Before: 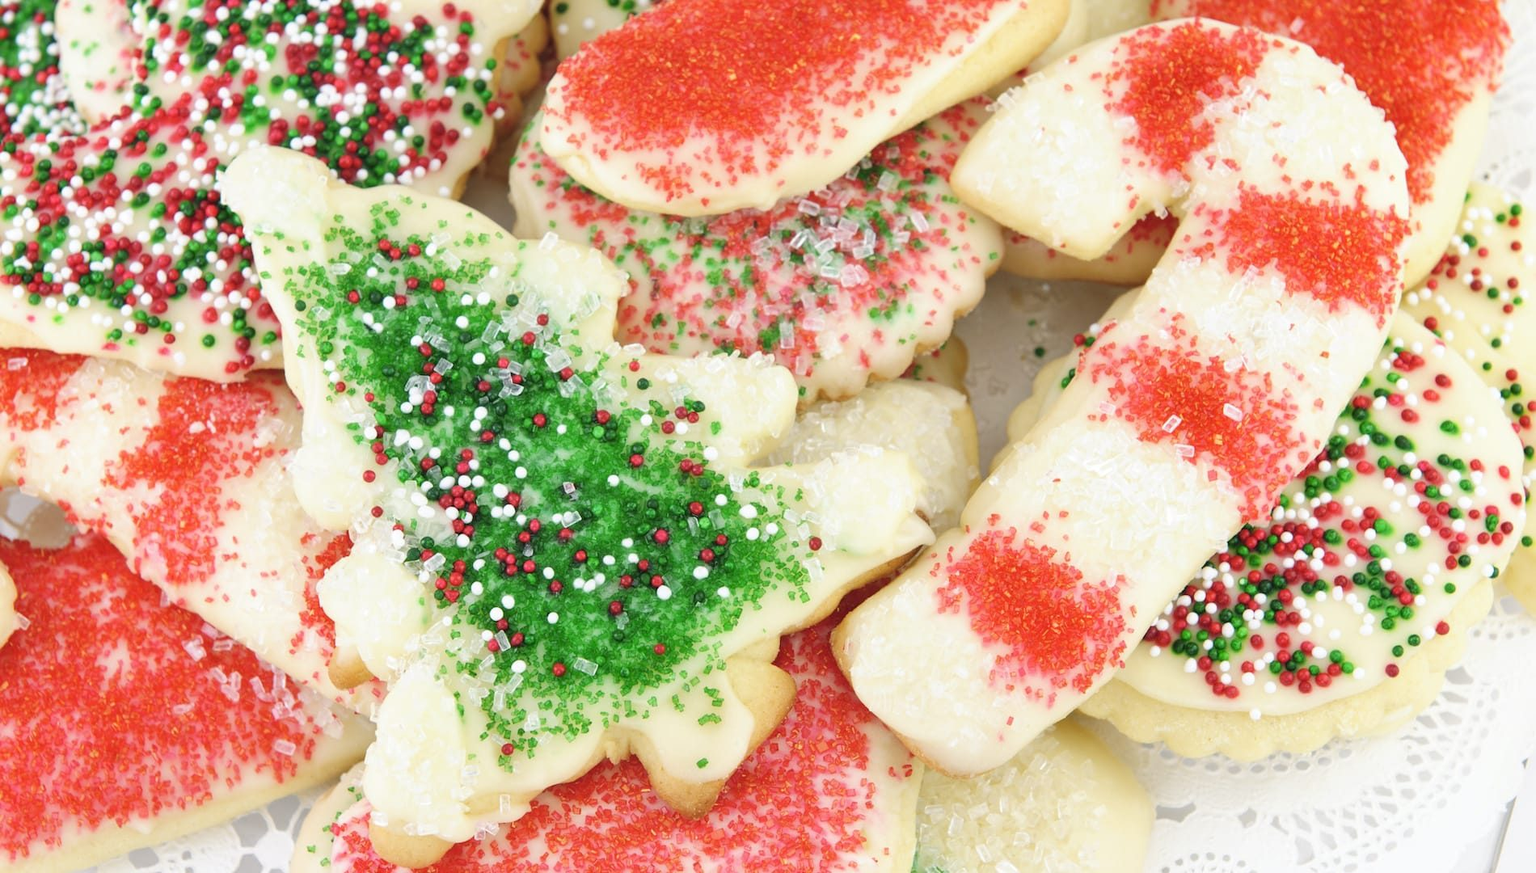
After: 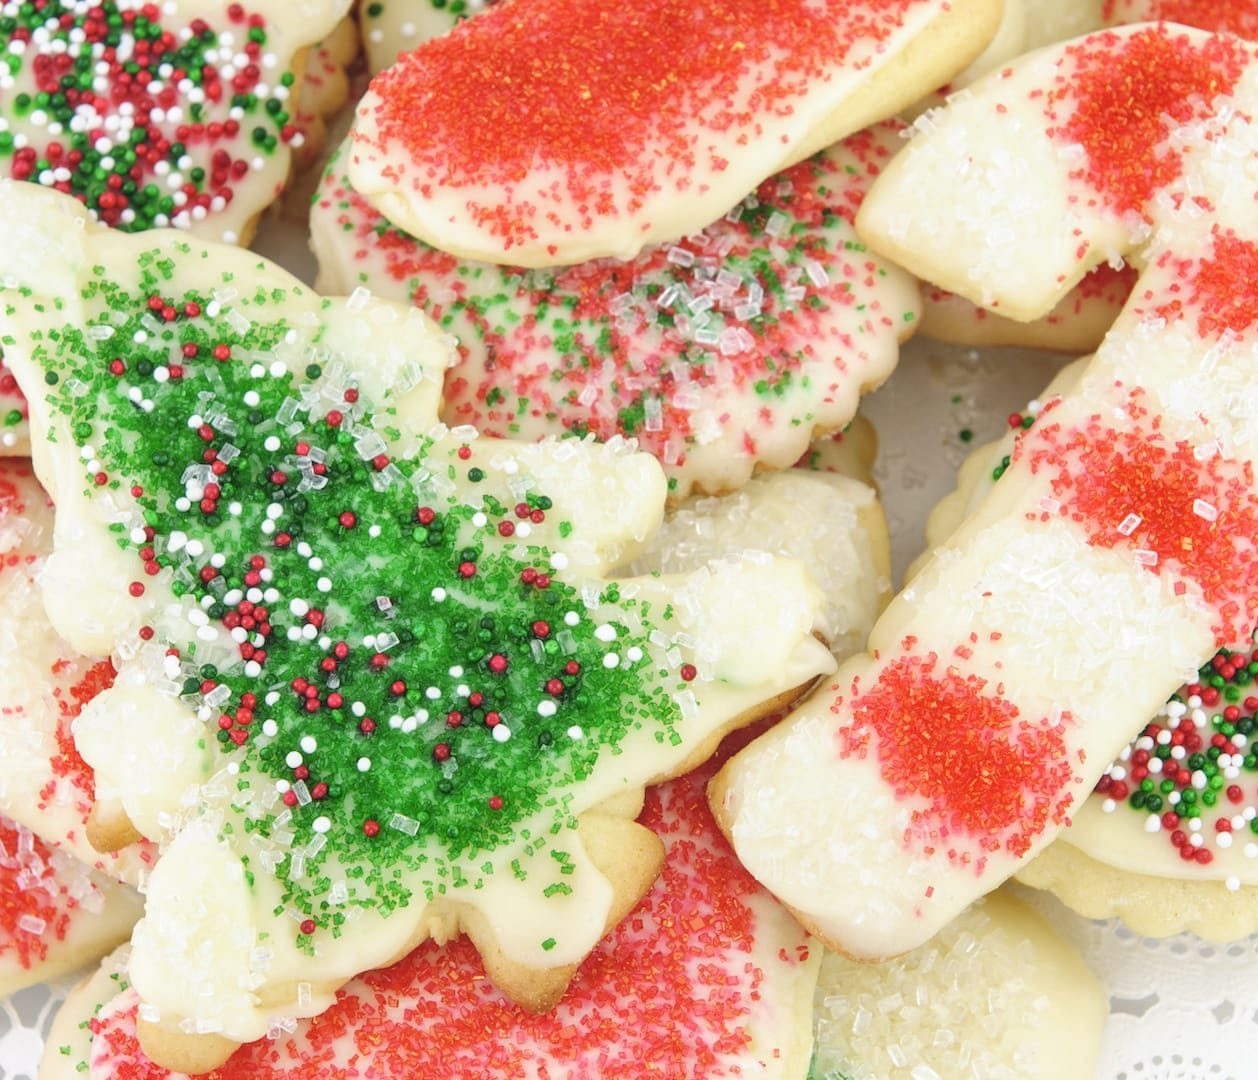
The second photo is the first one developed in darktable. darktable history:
crop: left 16.885%, right 16.893%
local contrast: detail 109%
